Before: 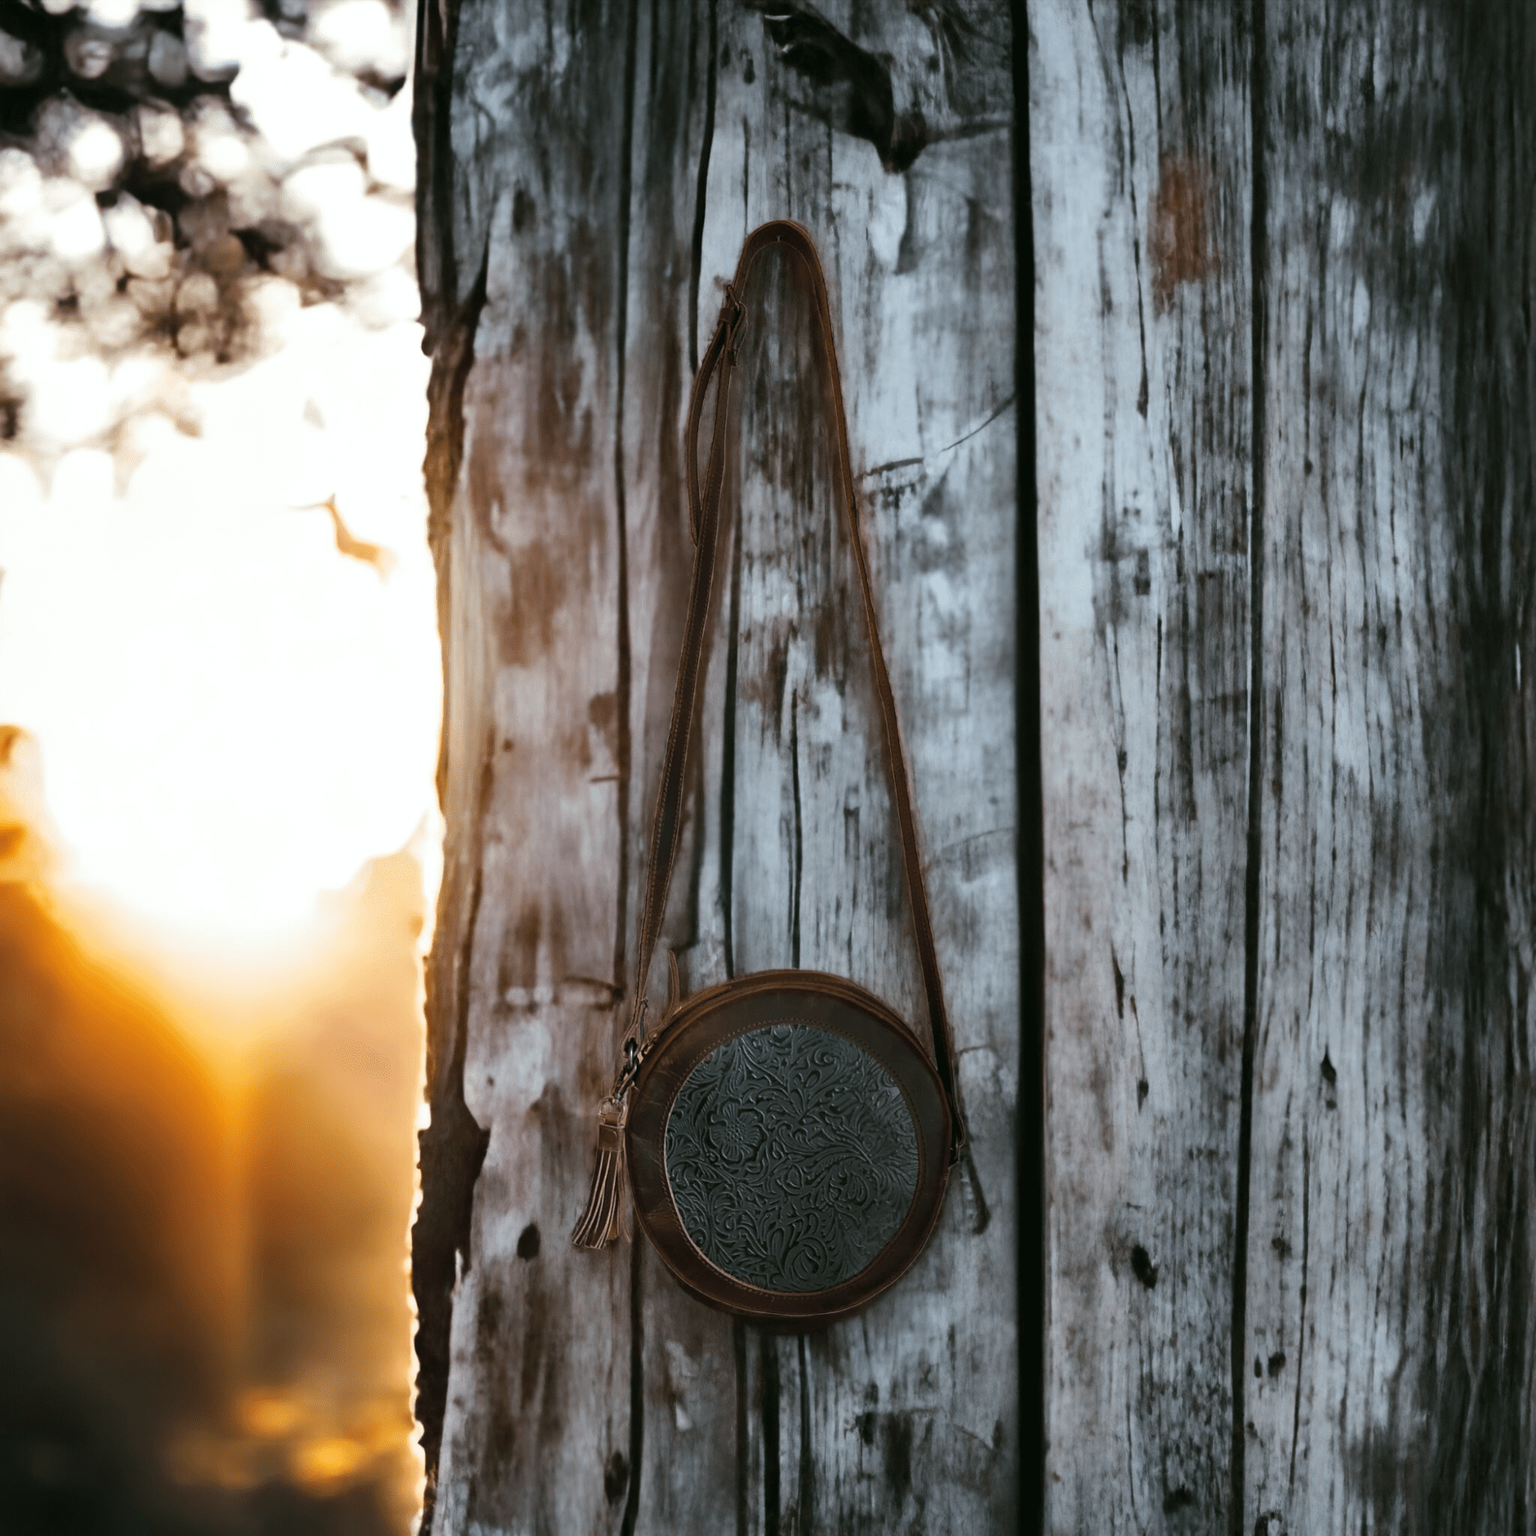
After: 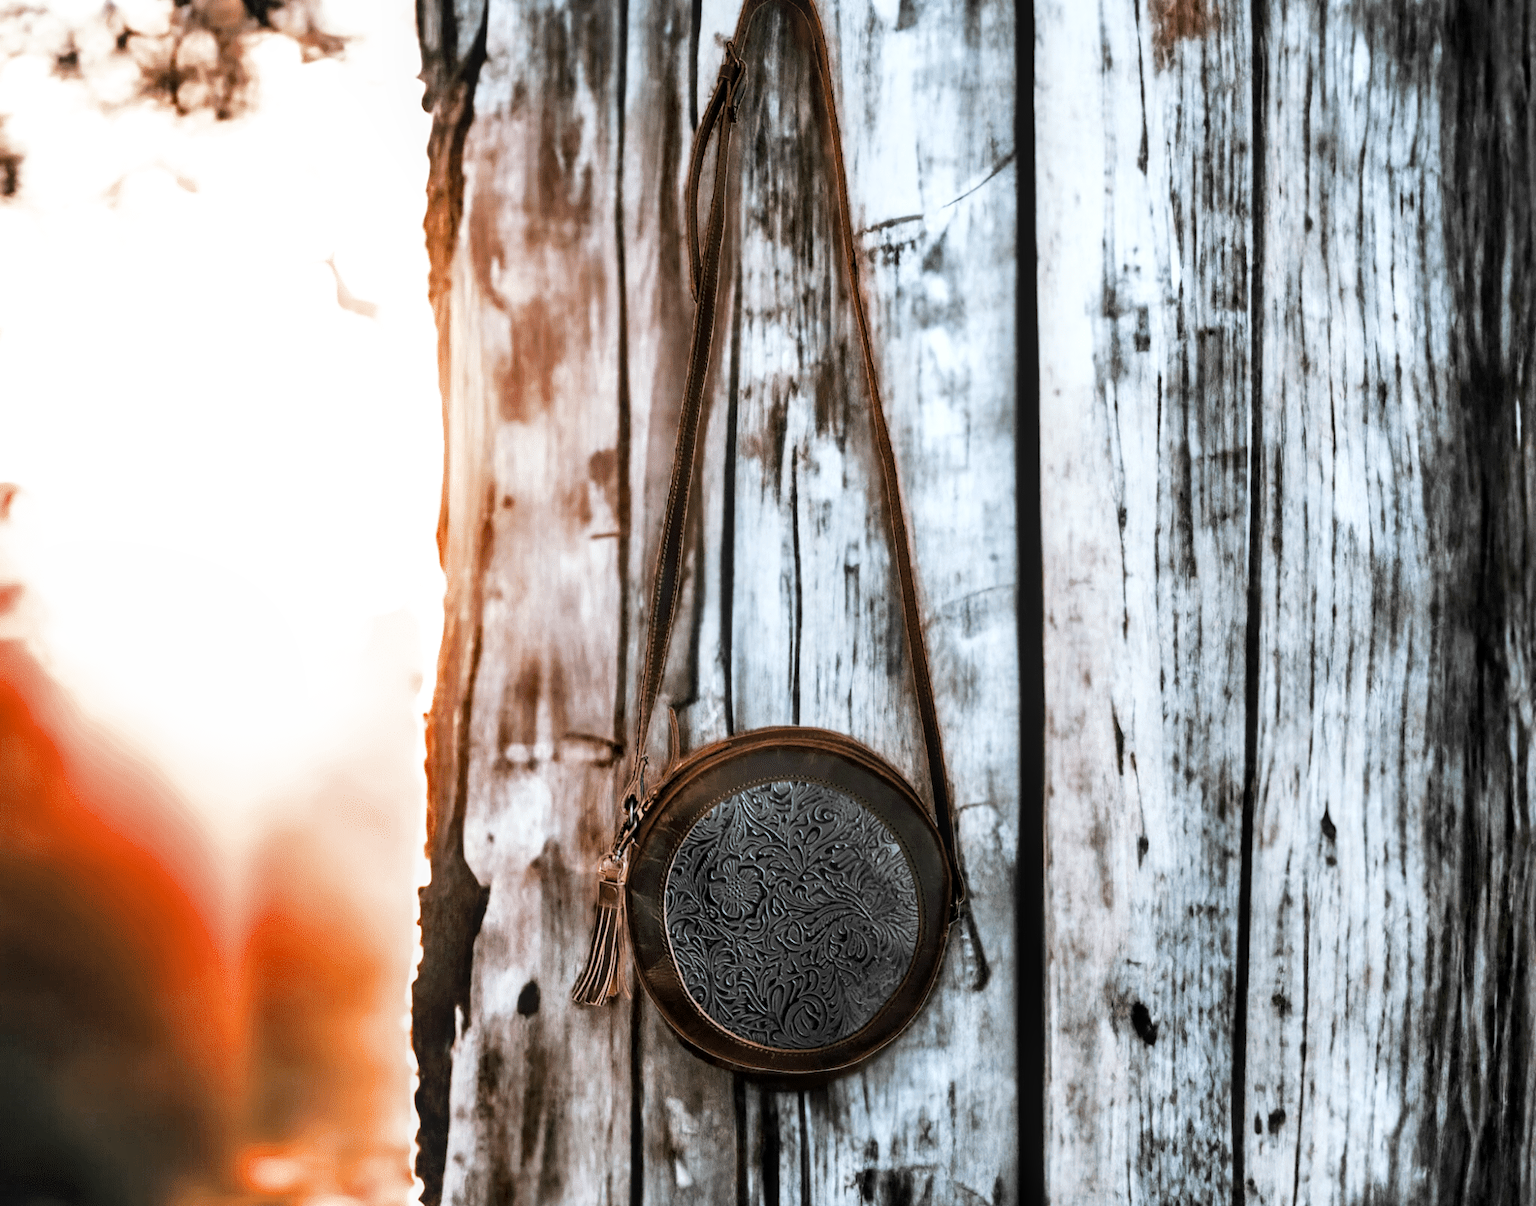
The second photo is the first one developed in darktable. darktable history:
crop and rotate: top 15.9%, bottom 5.502%
local contrast: on, module defaults
exposure: black level correction 0, exposure 1.29 EV, compensate highlight preservation false
color zones: curves: ch0 [(0, 0.363) (0.128, 0.373) (0.25, 0.5) (0.402, 0.407) (0.521, 0.525) (0.63, 0.559) (0.729, 0.662) (0.867, 0.471)]; ch1 [(0, 0.515) (0.136, 0.618) (0.25, 0.5) (0.378, 0) (0.516, 0) (0.622, 0.593) (0.737, 0.819) (0.87, 0.593)]; ch2 [(0, 0.529) (0.128, 0.471) (0.282, 0.451) (0.386, 0.662) (0.516, 0.525) (0.633, 0.554) (0.75, 0.62) (0.875, 0.441)]
filmic rgb: black relative exposure -5.05 EV, white relative exposure 3.53 EV, hardness 3.19, contrast 1.299, highlights saturation mix -48.84%, contrast in shadows safe
